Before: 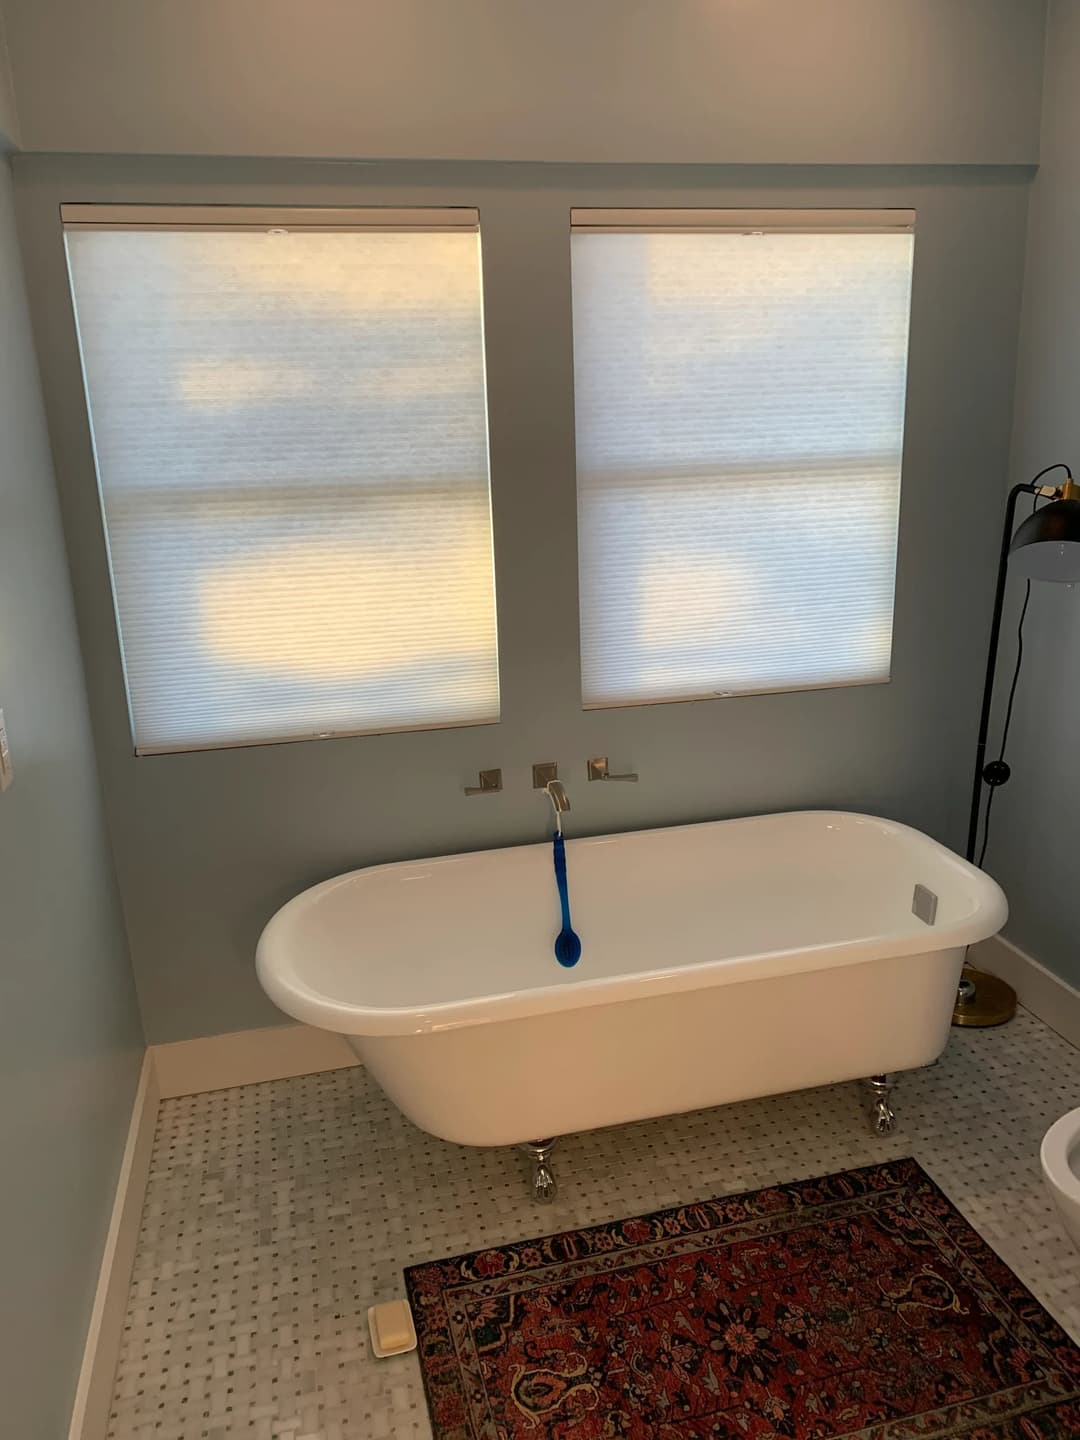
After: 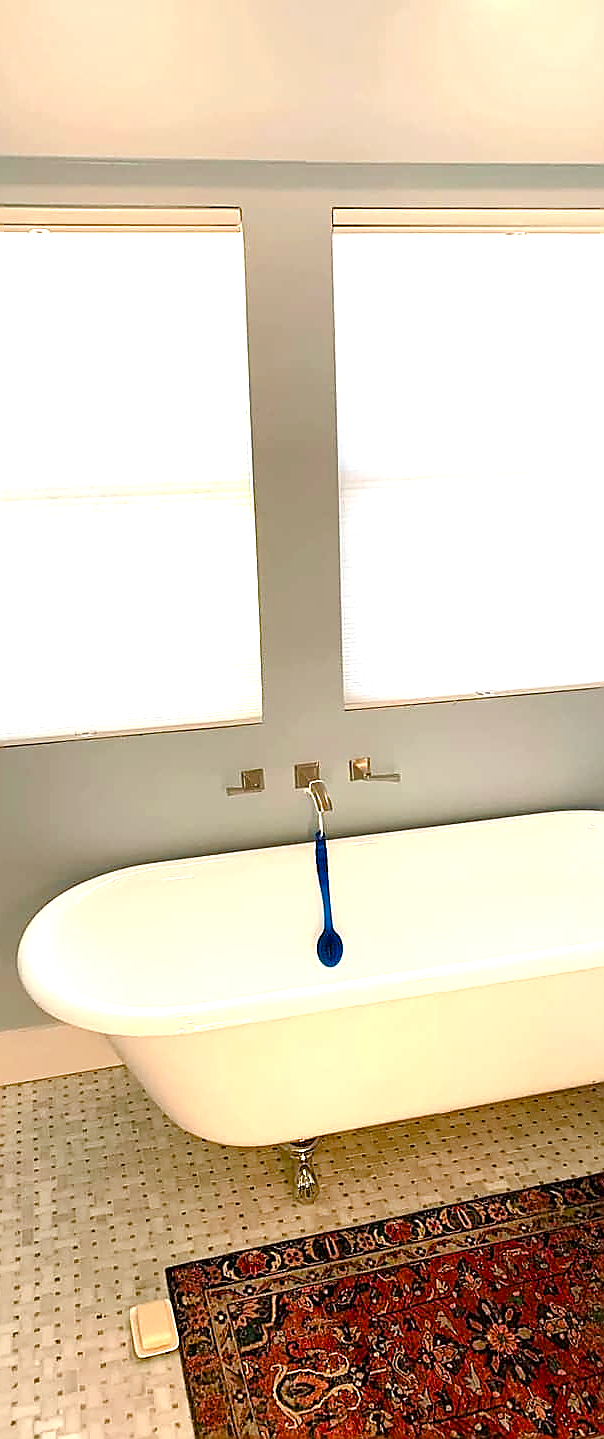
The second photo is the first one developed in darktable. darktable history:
exposure: black level correction 0, exposure 1.742 EV, compensate exposure bias true, compensate highlight preservation false
crop: left 22.066%, right 21.969%, bottom 0.008%
sharpen: radius 1.424, amount 1.238, threshold 0.825
color balance rgb: global offset › luminance -0.291%, global offset › hue 262.47°, perceptual saturation grading › global saturation 0.824%, perceptual saturation grading › highlights -16.907%, perceptual saturation grading › mid-tones 32.568%, perceptual saturation grading › shadows 50.516%, global vibrance 9.9%
